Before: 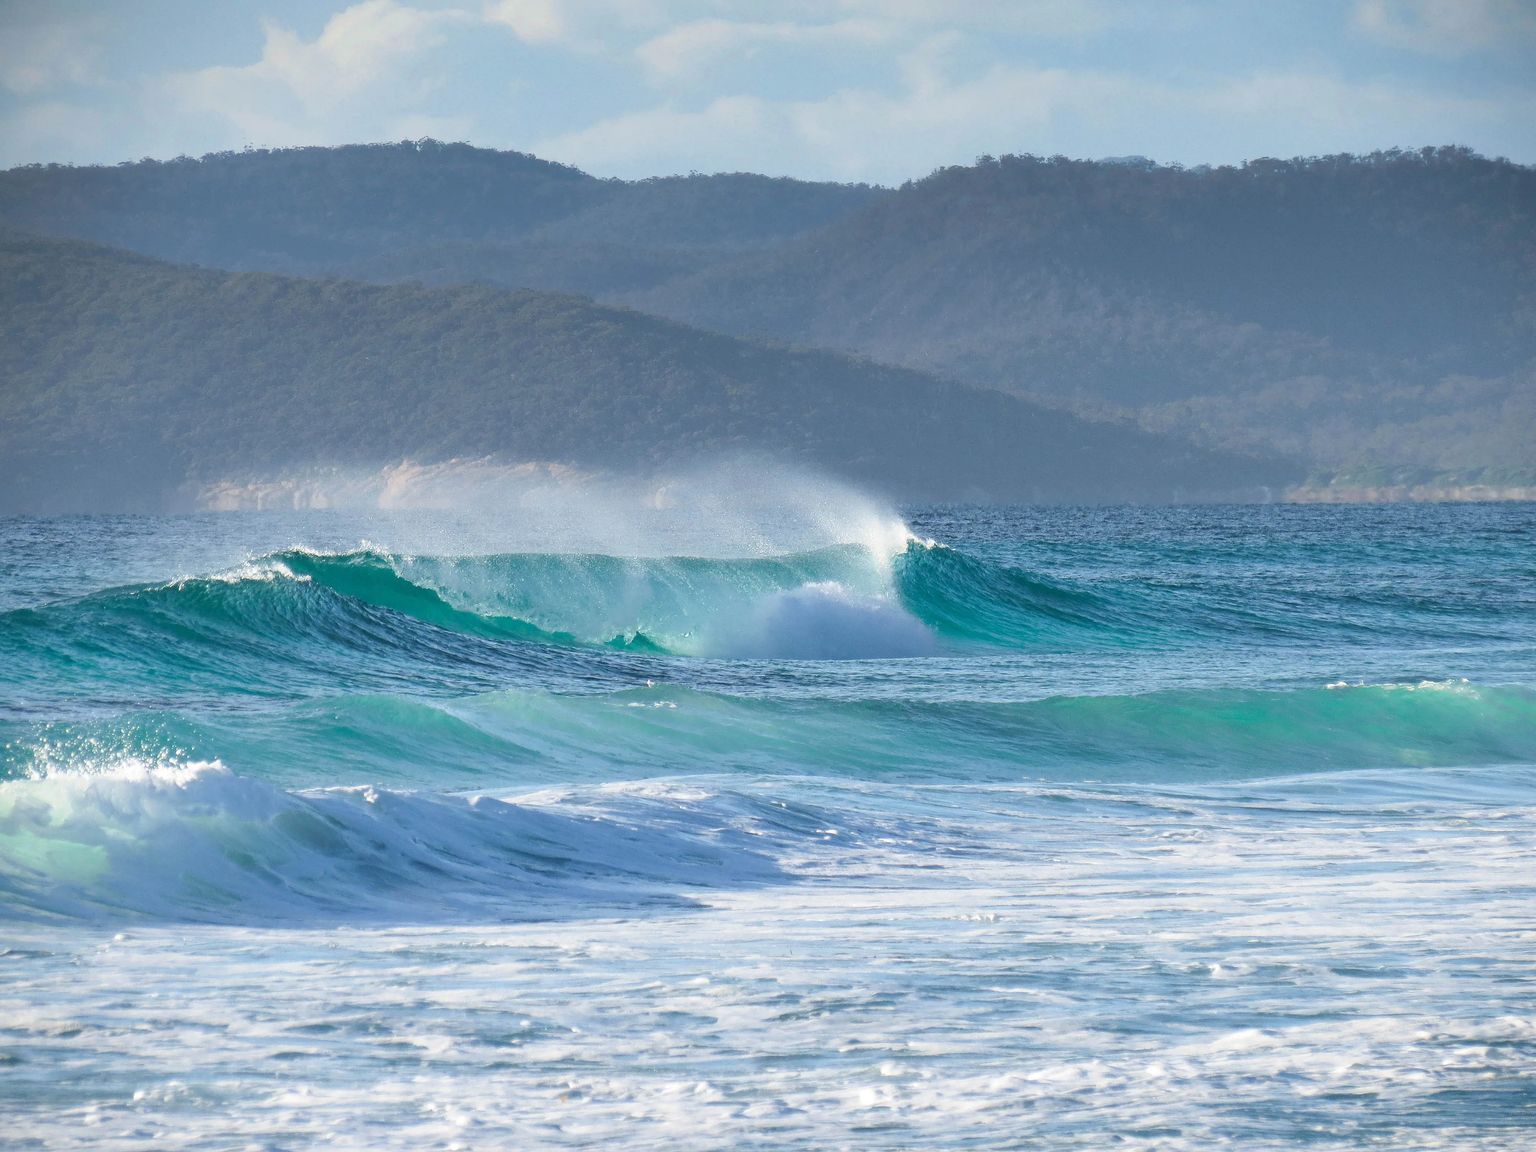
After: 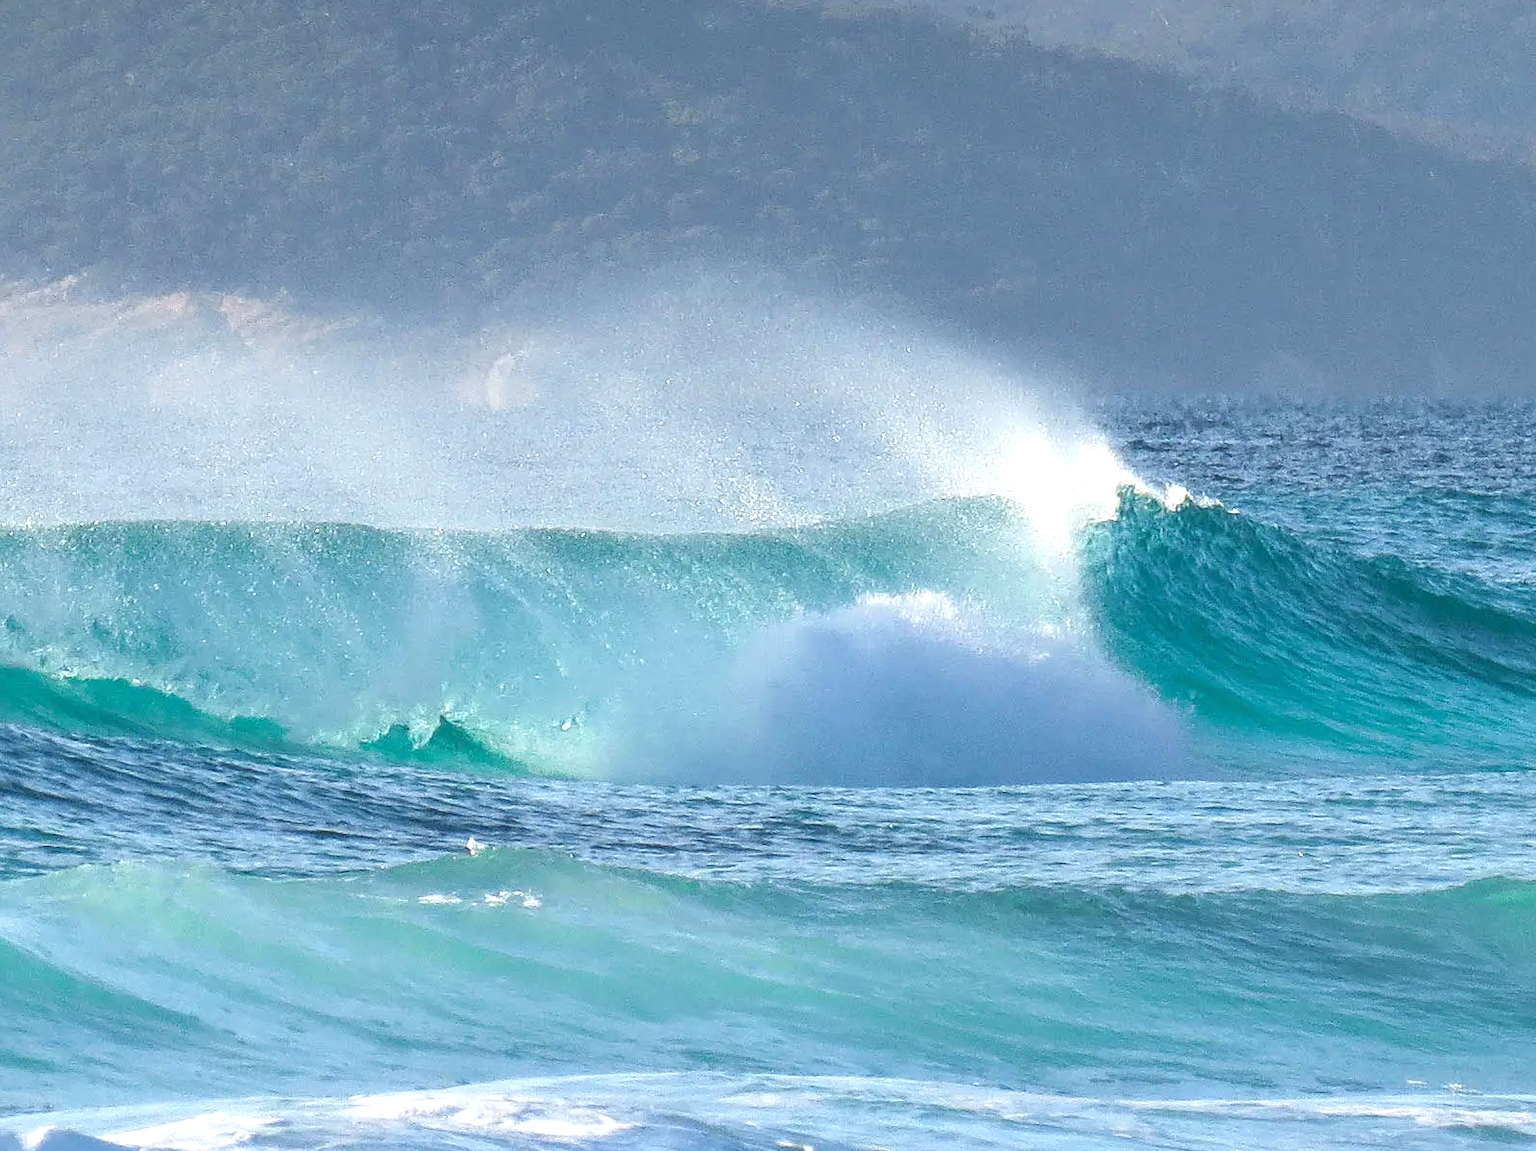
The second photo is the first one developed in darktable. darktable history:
crop: left 30%, top 30%, right 30%, bottom 30%
exposure: exposure 0.426 EV, compensate highlight preservation false
